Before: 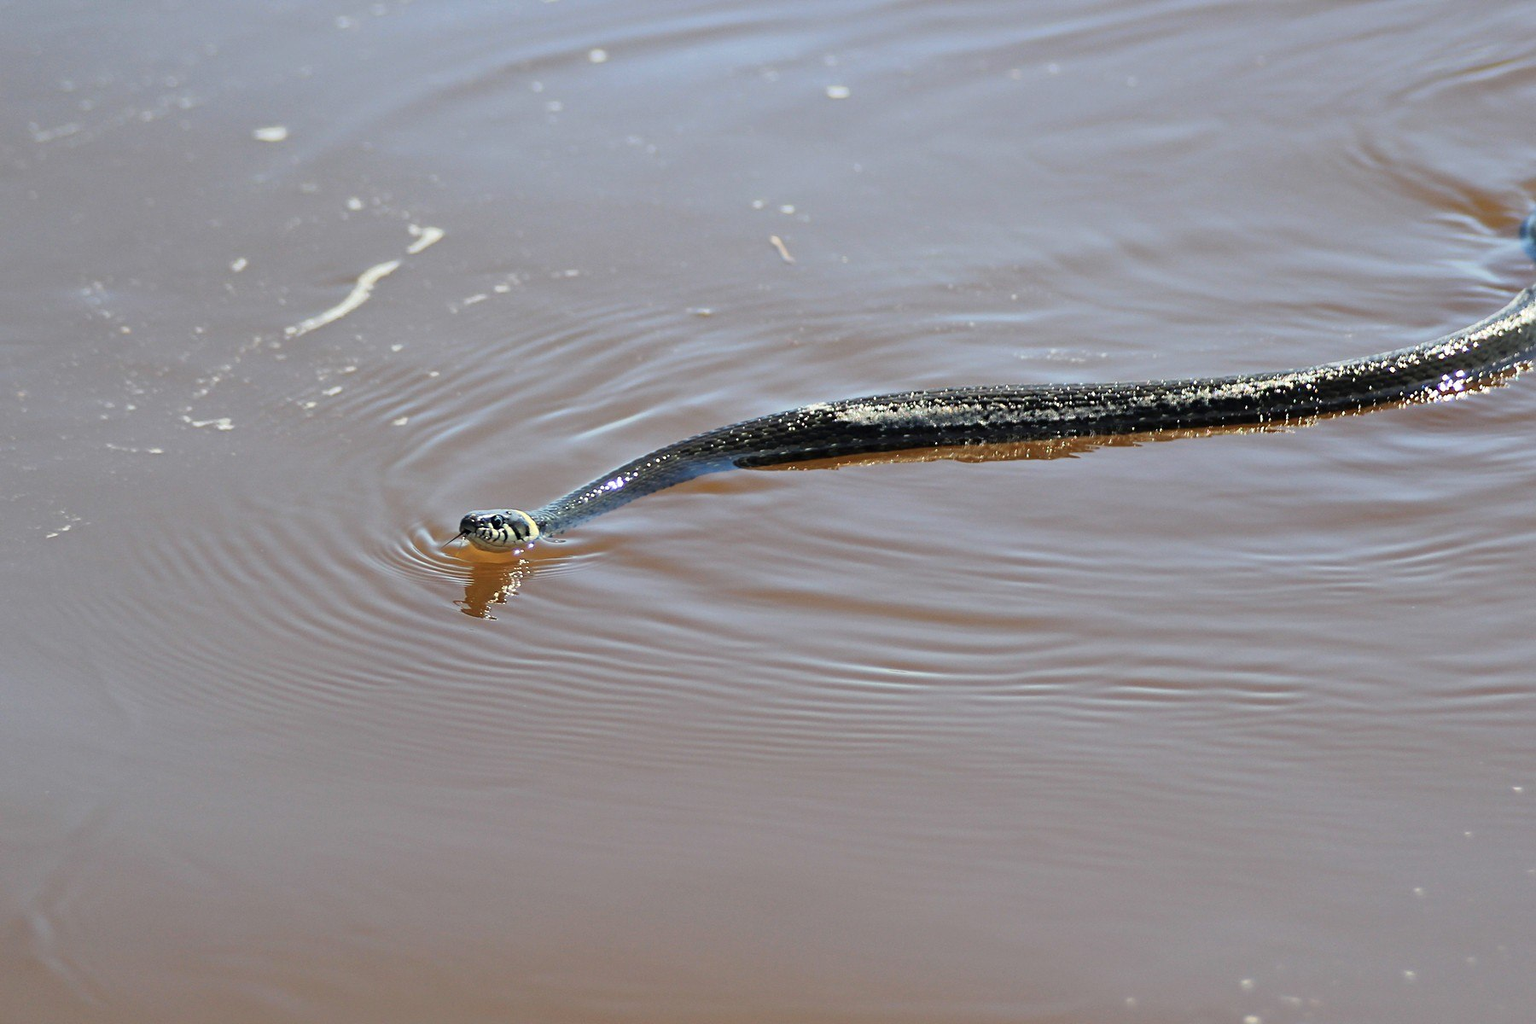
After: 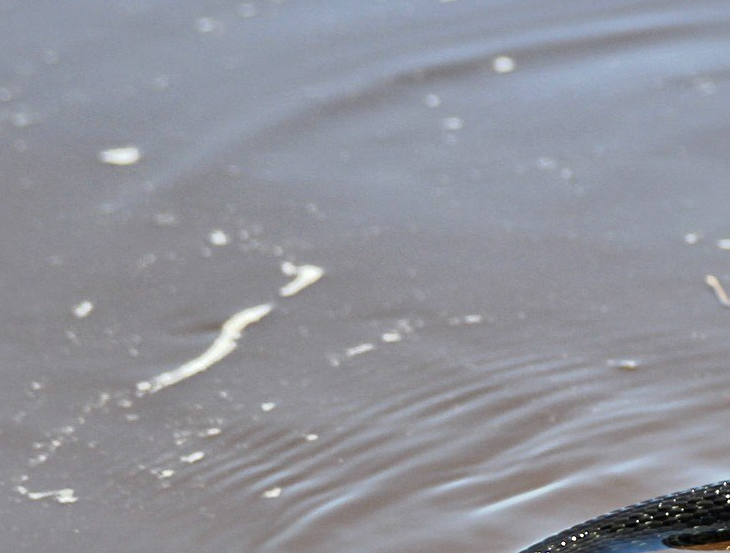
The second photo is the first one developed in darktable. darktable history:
shadows and highlights: soften with gaussian
local contrast: mode bilateral grid, contrast 25, coarseness 60, detail 151%, midtone range 0.2
tone equalizer: edges refinement/feathering 500, mask exposure compensation -1.57 EV, preserve details no
crop and rotate: left 10.951%, top 0.09%, right 48.471%, bottom 53.749%
